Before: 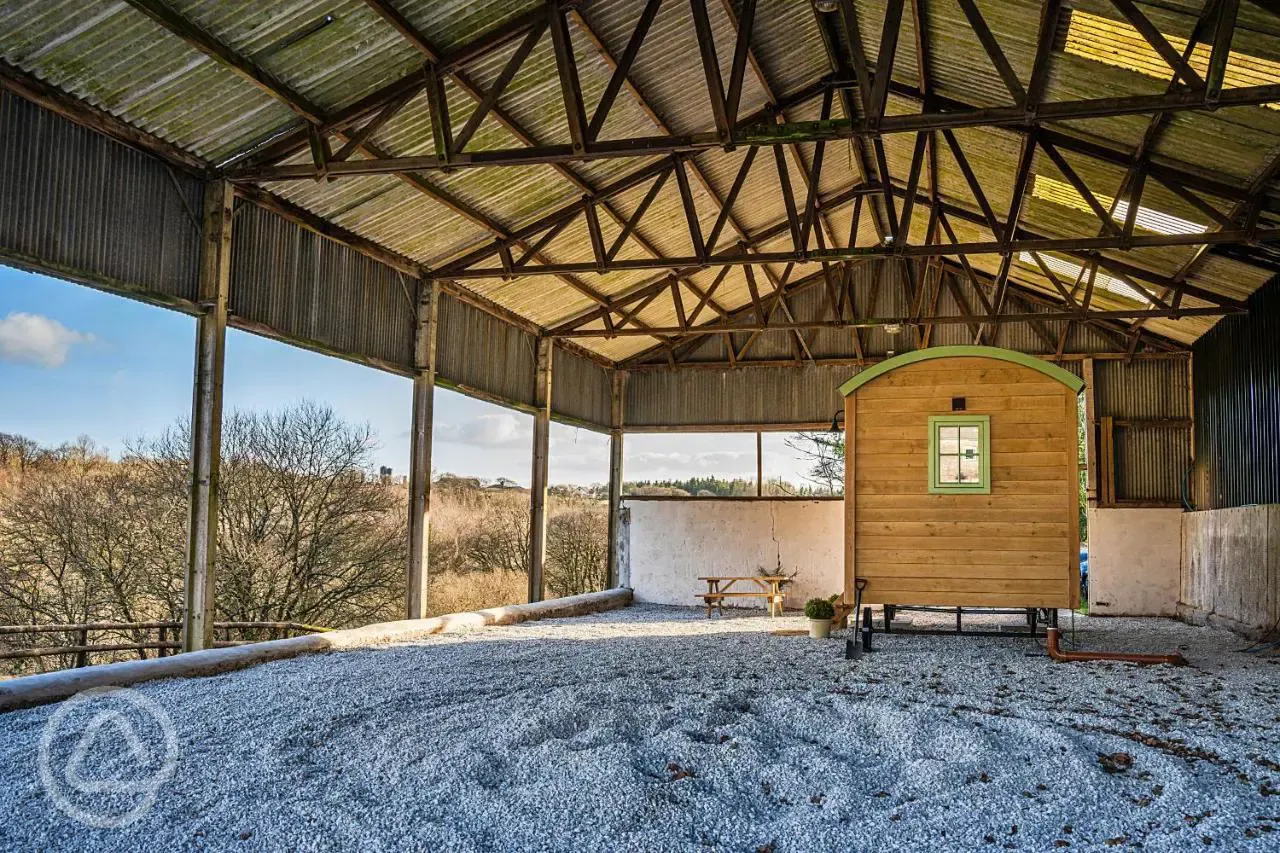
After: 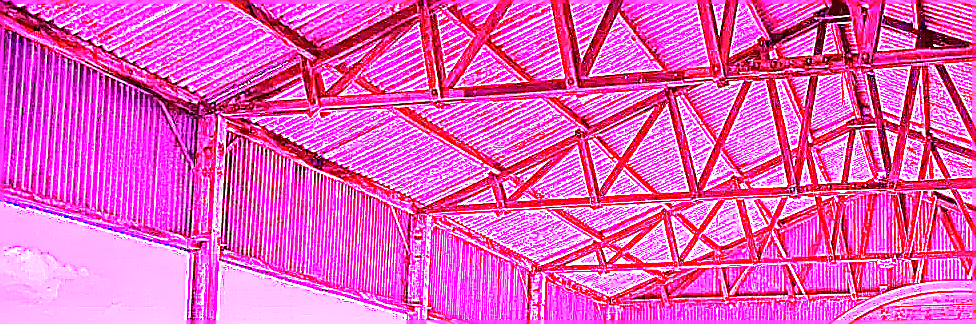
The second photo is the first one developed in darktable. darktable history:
exposure: black level correction 0.001, compensate highlight preservation false
crop: left 0.579%, top 7.627%, right 23.167%, bottom 54.275%
sharpen: radius 1.4, amount 1.25, threshold 0.7
white balance: red 8, blue 8
